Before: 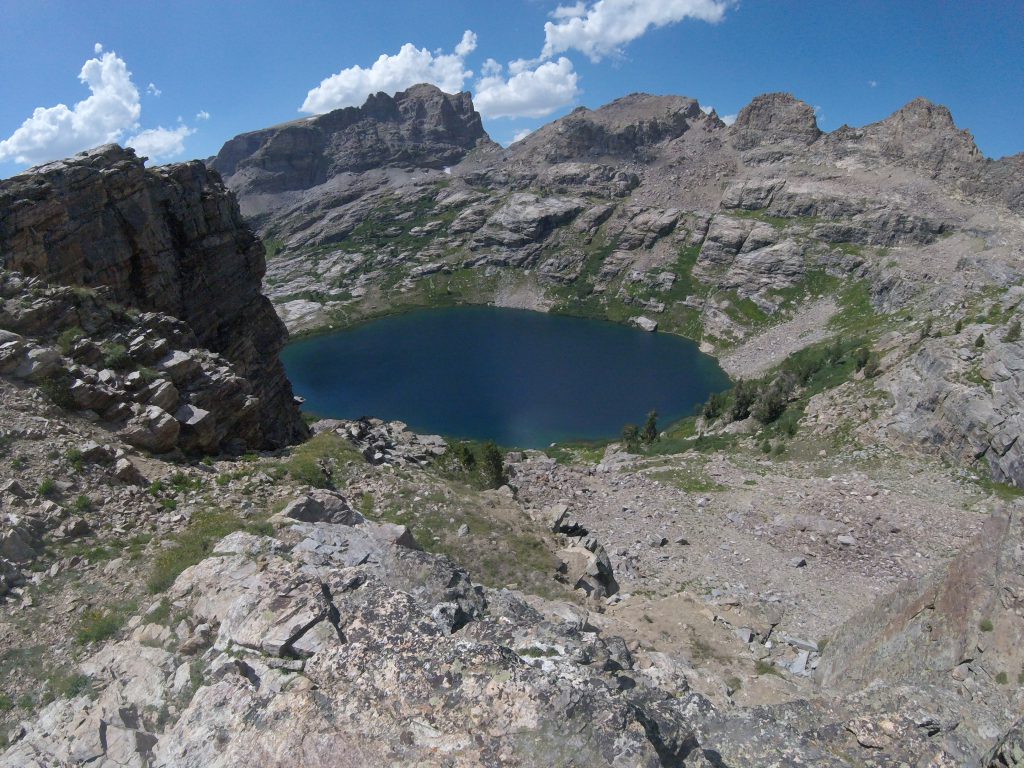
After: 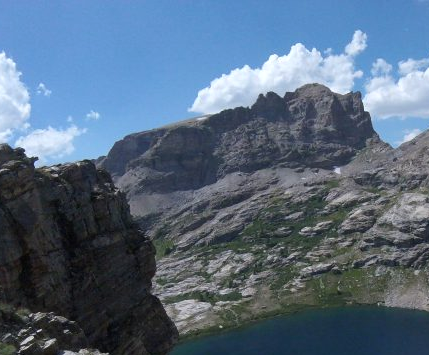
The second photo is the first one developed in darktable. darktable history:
crop and rotate: left 10.817%, top 0.062%, right 47.194%, bottom 53.626%
color balance rgb: shadows lift › luminance -10%, highlights gain › luminance 10%, saturation formula JzAzBz (2021)
